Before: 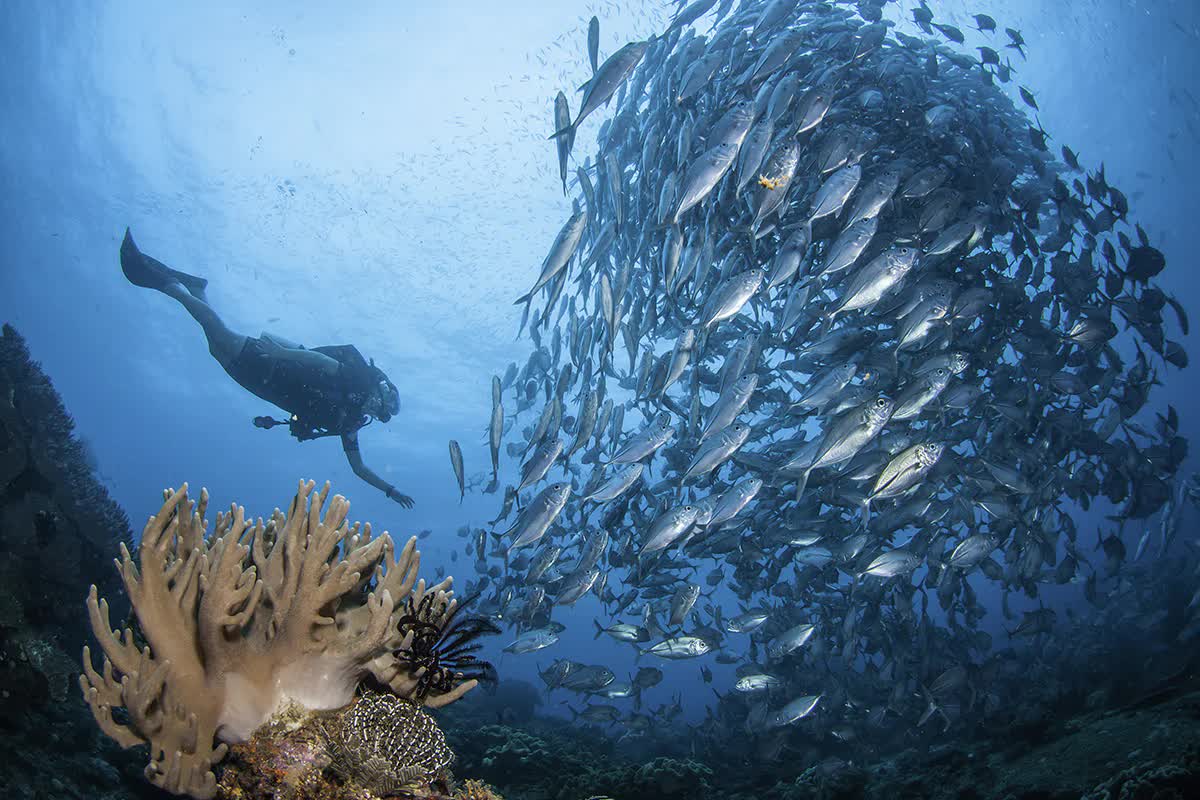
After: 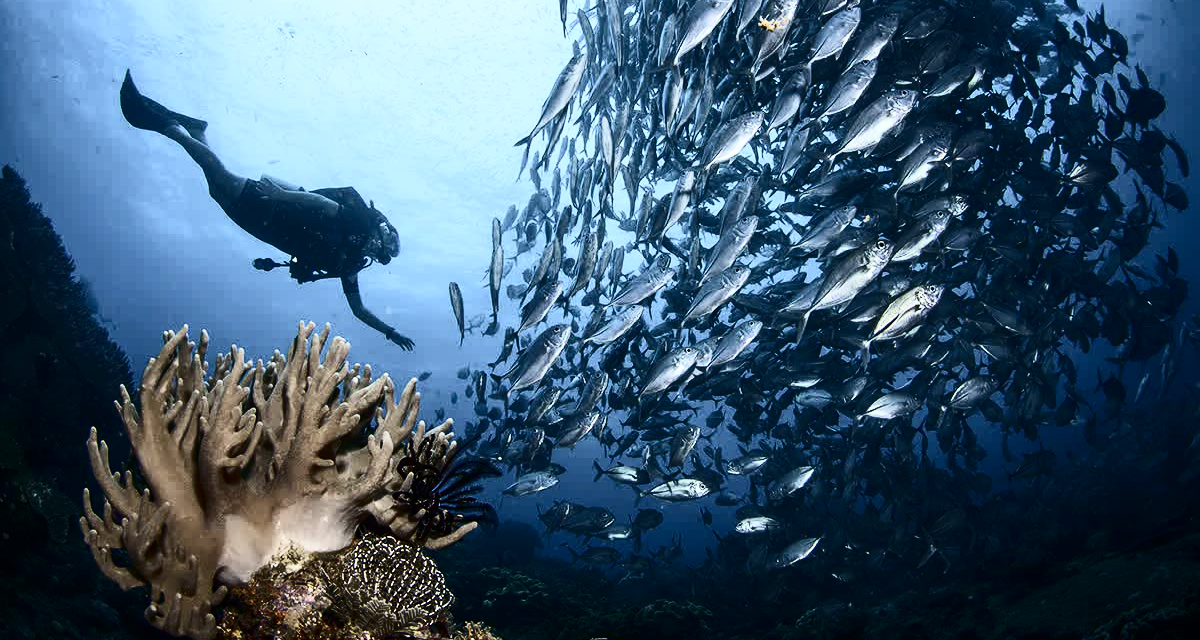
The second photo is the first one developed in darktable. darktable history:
contrast brightness saturation: contrast 0.5, saturation -0.1
crop and rotate: top 19.998%
